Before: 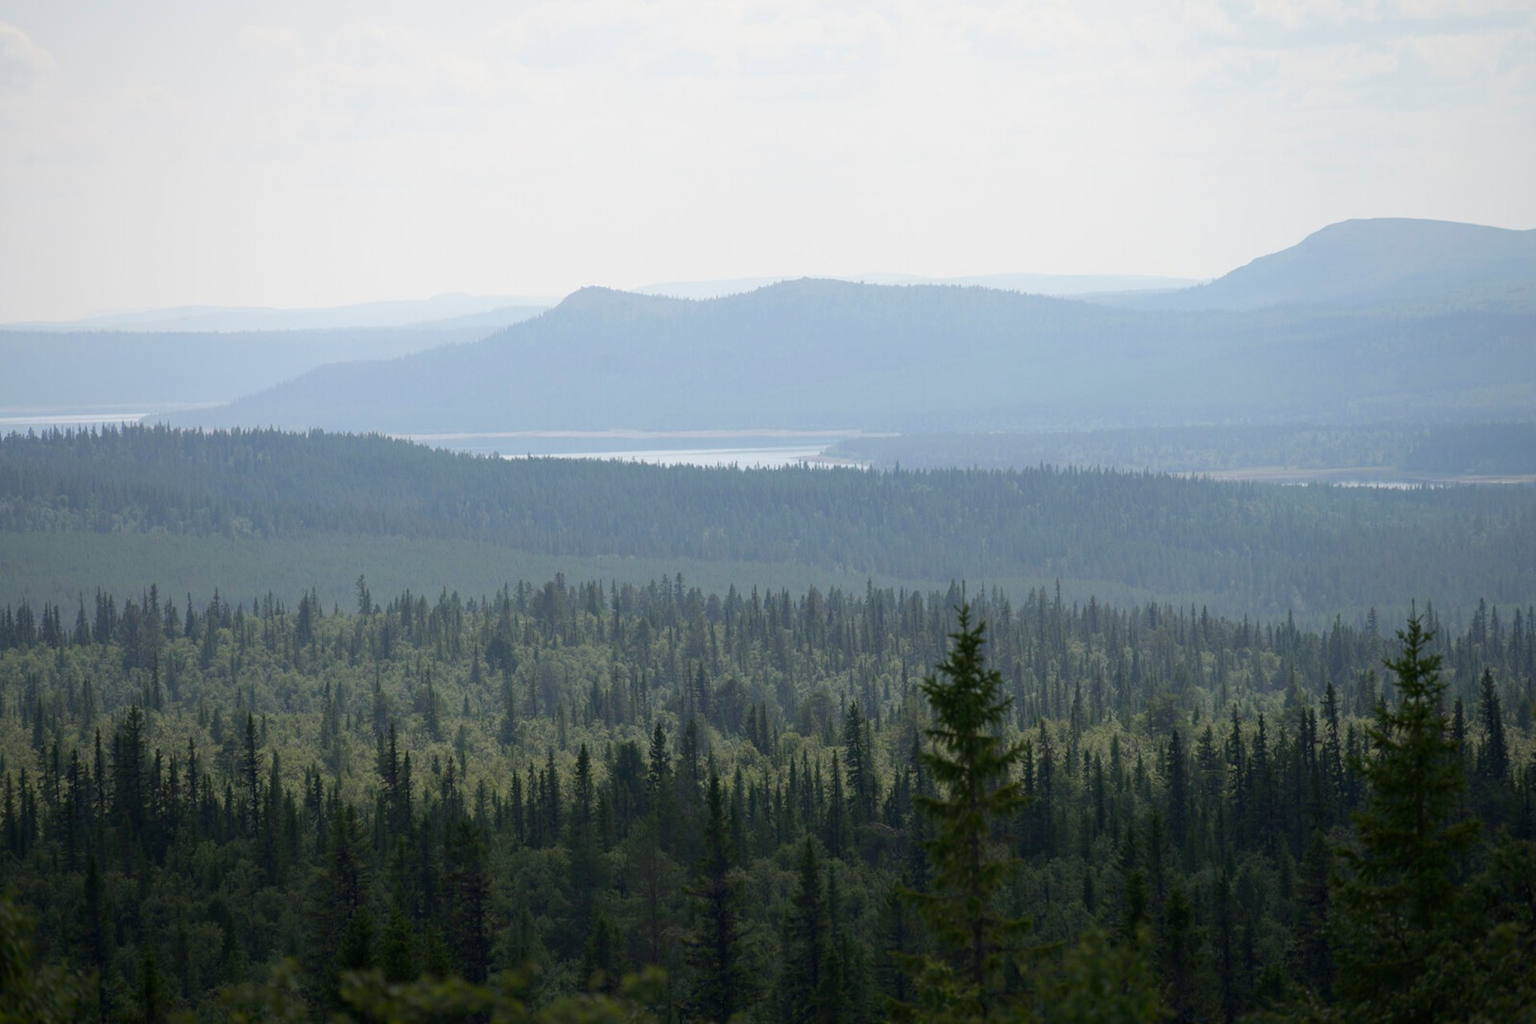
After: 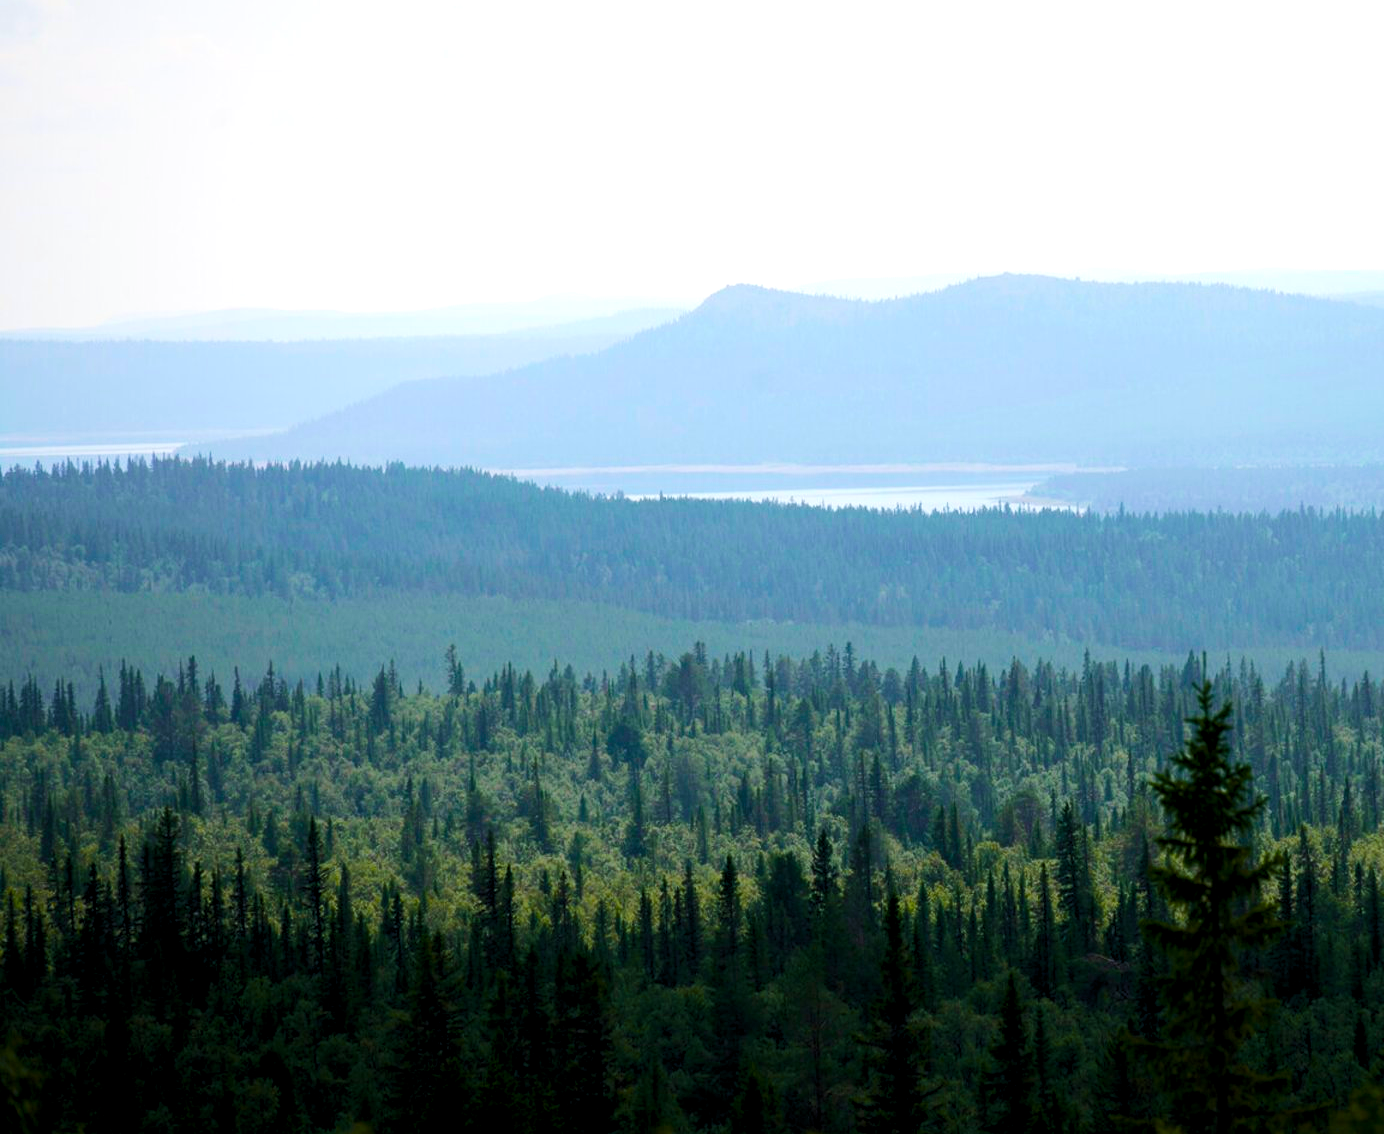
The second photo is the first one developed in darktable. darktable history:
color balance rgb: shadows lift › chroma 0.89%, shadows lift › hue 110.05°, perceptual saturation grading › global saturation 20%, perceptual saturation grading › highlights -25.5%, perceptual saturation grading › shadows 49.517%, global vibrance 20%
velvia: on, module defaults
tone curve: curves: ch0 [(0, 0) (0.126, 0.086) (0.338, 0.307) (0.494, 0.531) (0.703, 0.762) (1, 1)]; ch1 [(0, 0) (0.346, 0.324) (0.45, 0.426) (0.5, 0.5) (0.522, 0.517) (0.55, 0.578) (1, 1)]; ch2 [(0, 0) (0.44, 0.424) (0.501, 0.499) (0.554, 0.554) (0.622, 0.667) (0.707, 0.746) (1, 1)], color space Lab, independent channels, preserve colors none
crop: top 5.812%, right 27.896%, bottom 5.58%
levels: levels [0.062, 0.494, 0.925]
